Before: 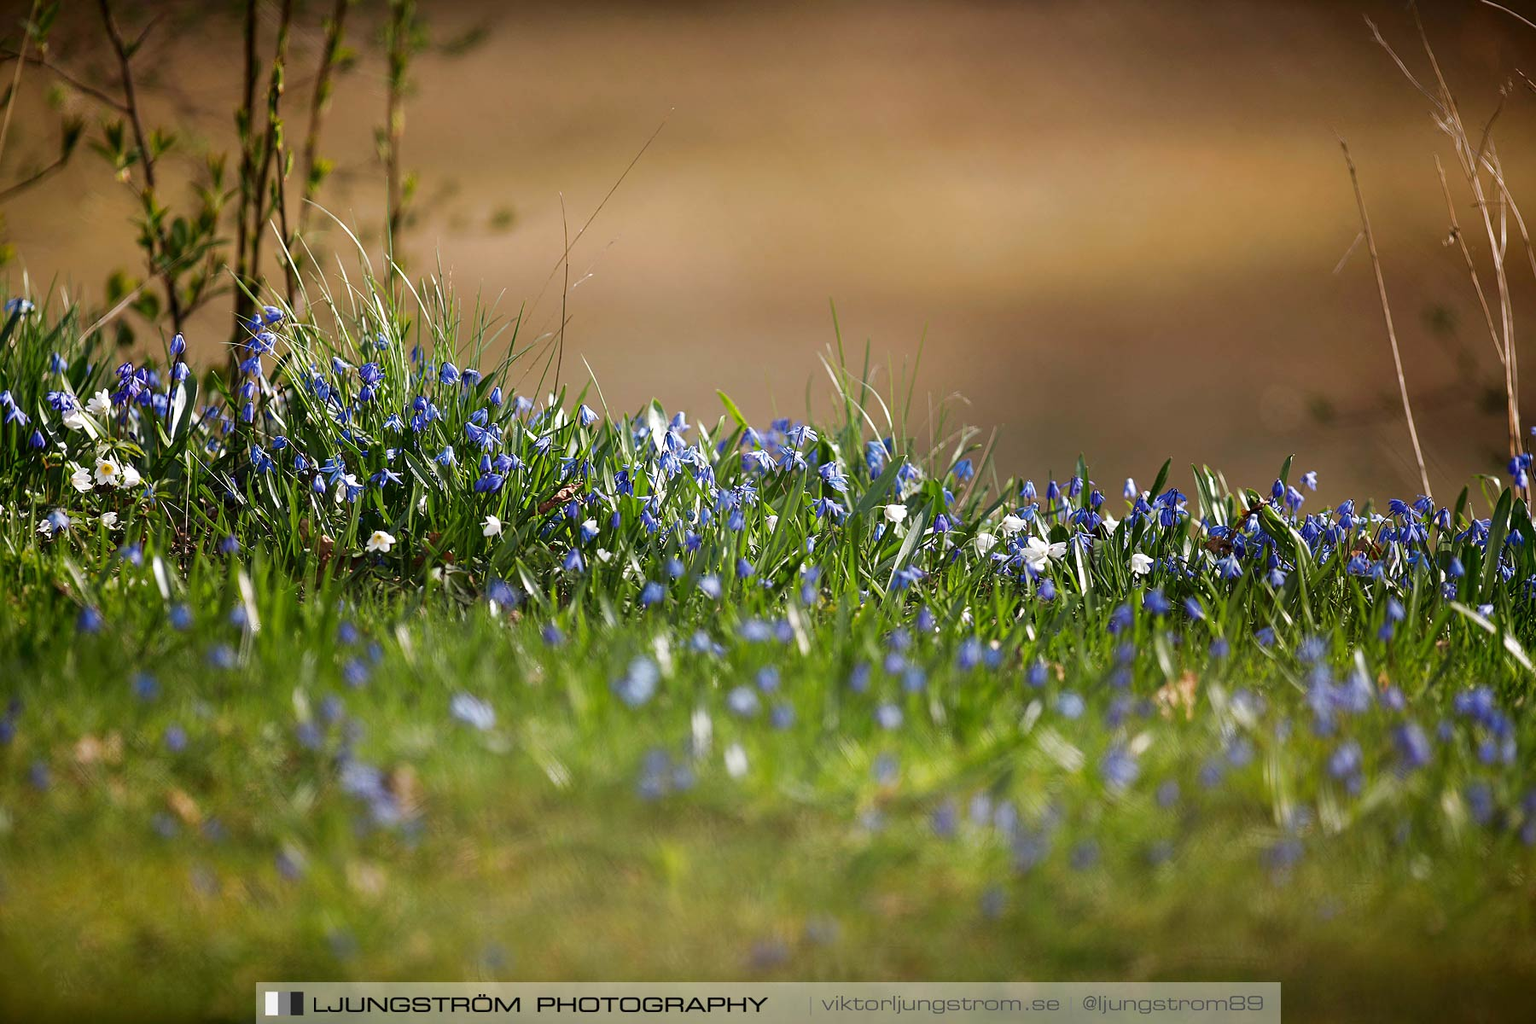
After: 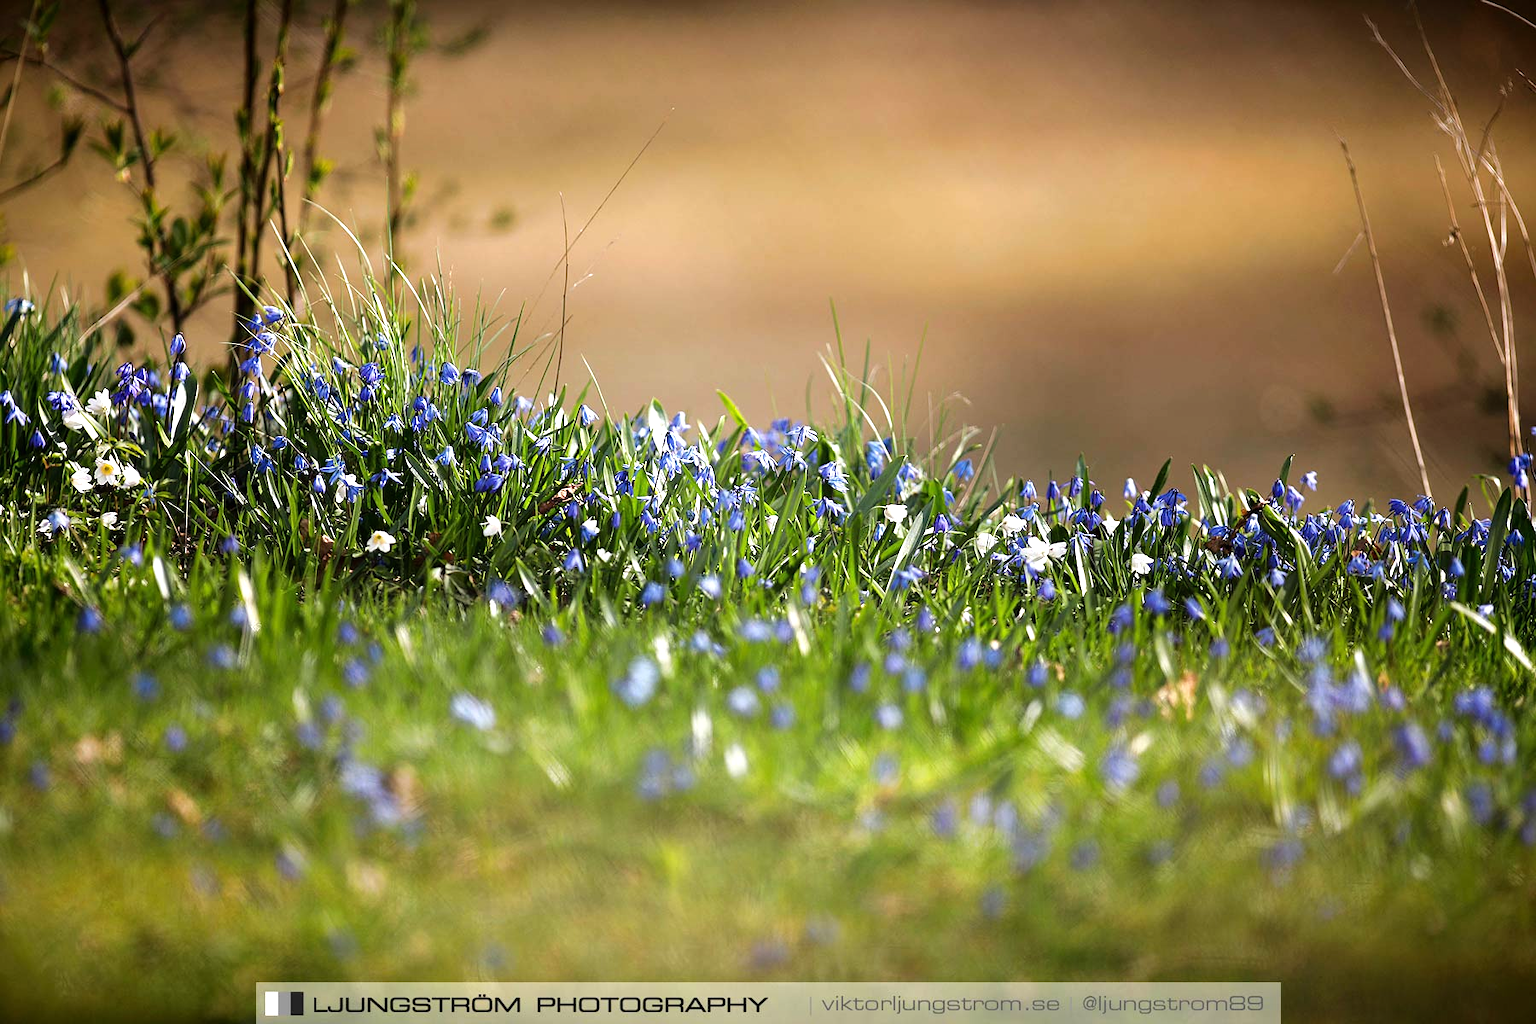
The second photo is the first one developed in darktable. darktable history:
tone equalizer: -8 EV -0.776 EV, -7 EV -0.719 EV, -6 EV -0.637 EV, -5 EV -0.373 EV, -3 EV 0.385 EV, -2 EV 0.6 EV, -1 EV 0.68 EV, +0 EV 0.756 EV, mask exposure compensation -0.508 EV
